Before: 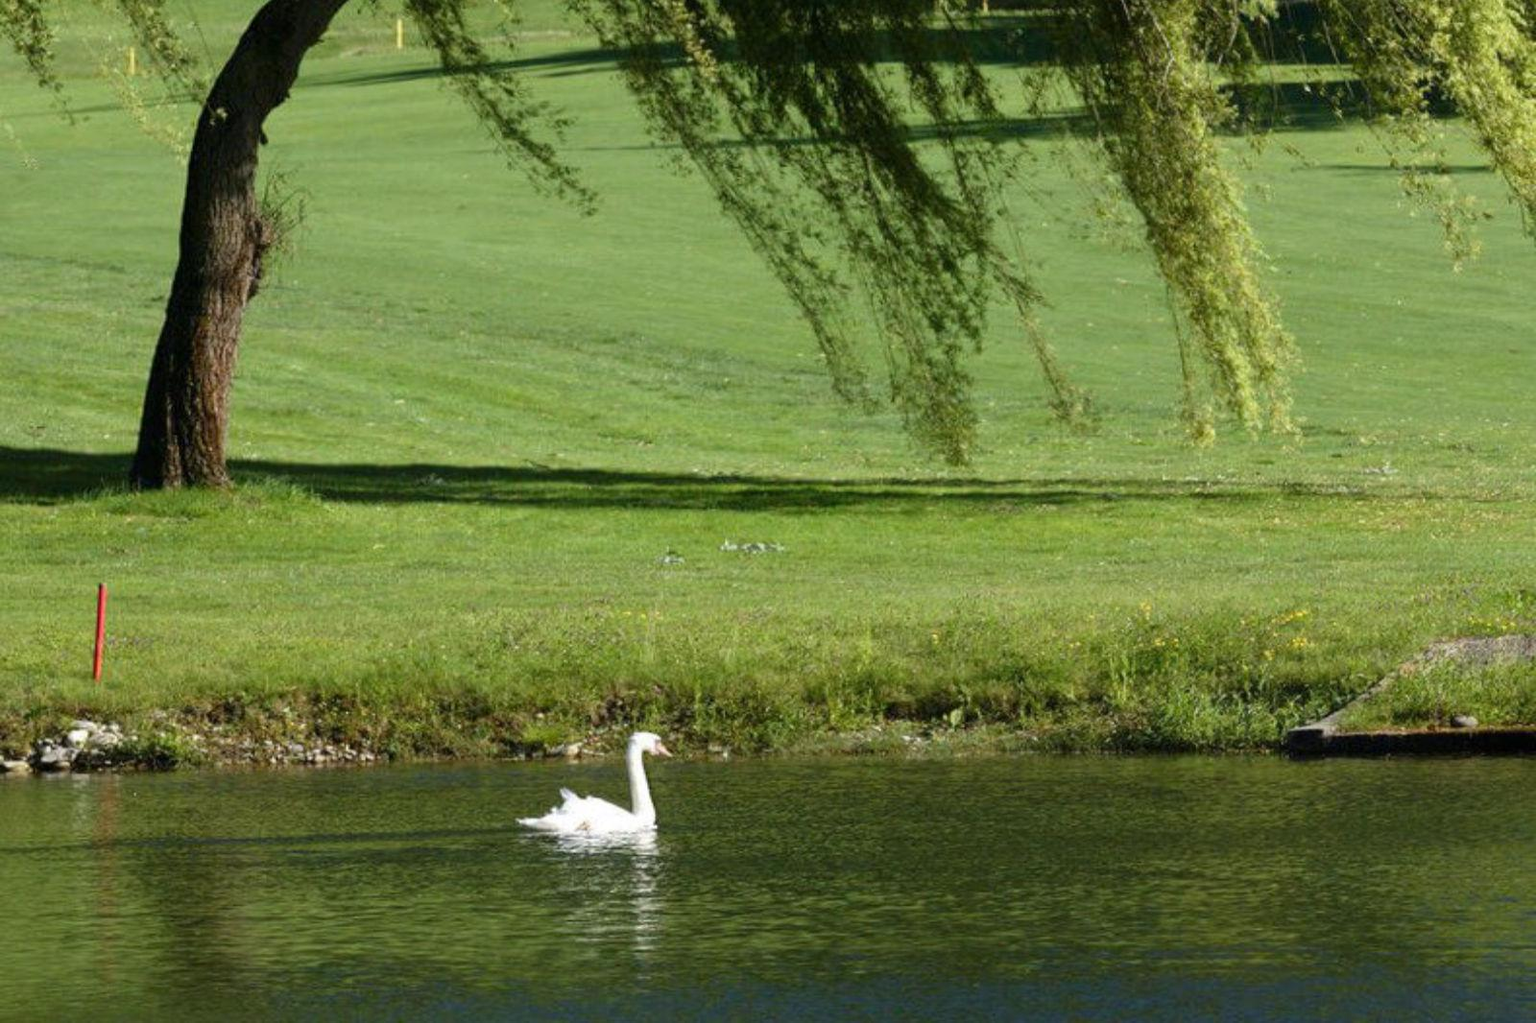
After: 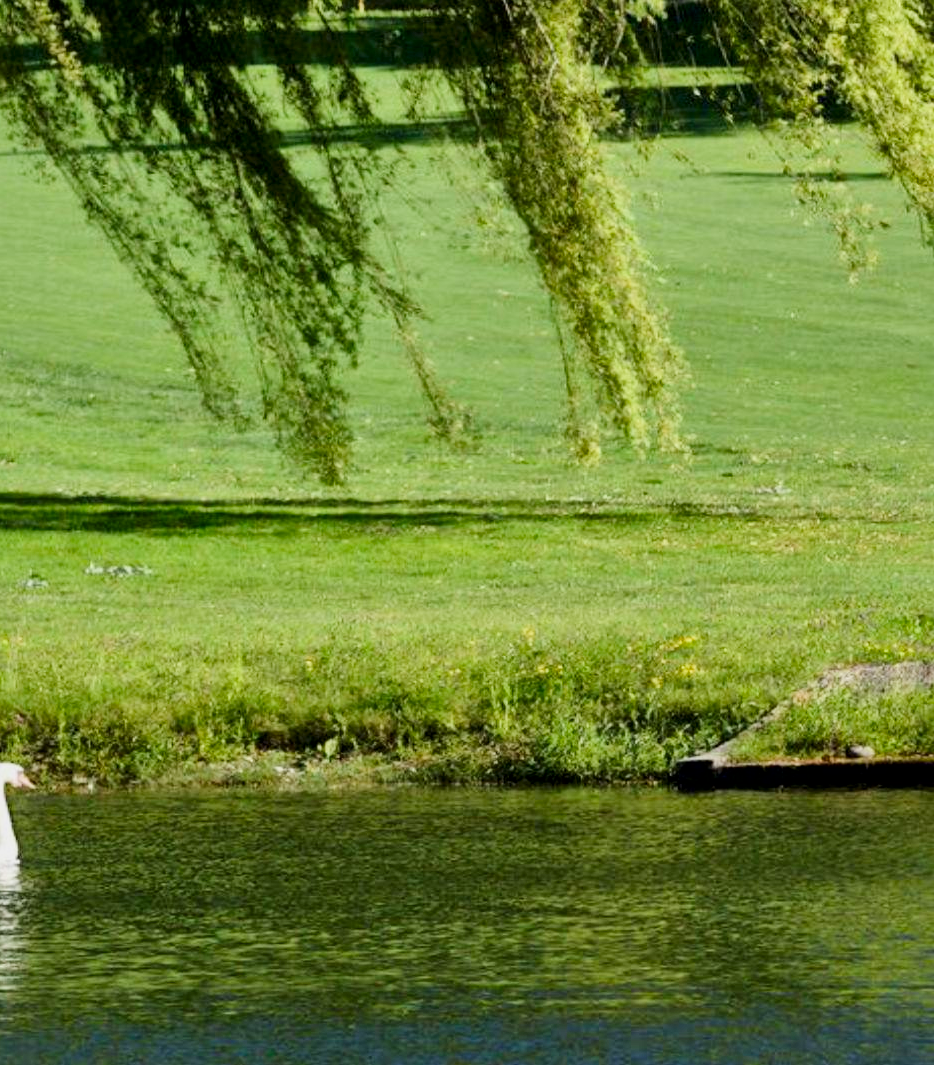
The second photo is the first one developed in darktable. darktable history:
shadows and highlights: white point adjustment 0.034, soften with gaussian
exposure: black level correction 0, exposure 0.7 EV, compensate exposure bias true, compensate highlight preservation false
crop: left 41.598%
contrast brightness saturation: contrast 0.128, brightness -0.057, saturation 0.165
filmic rgb: black relative exposure -7.65 EV, white relative exposure 4.56 EV, hardness 3.61
local contrast: mode bilateral grid, contrast 20, coarseness 50, detail 120%, midtone range 0.2
